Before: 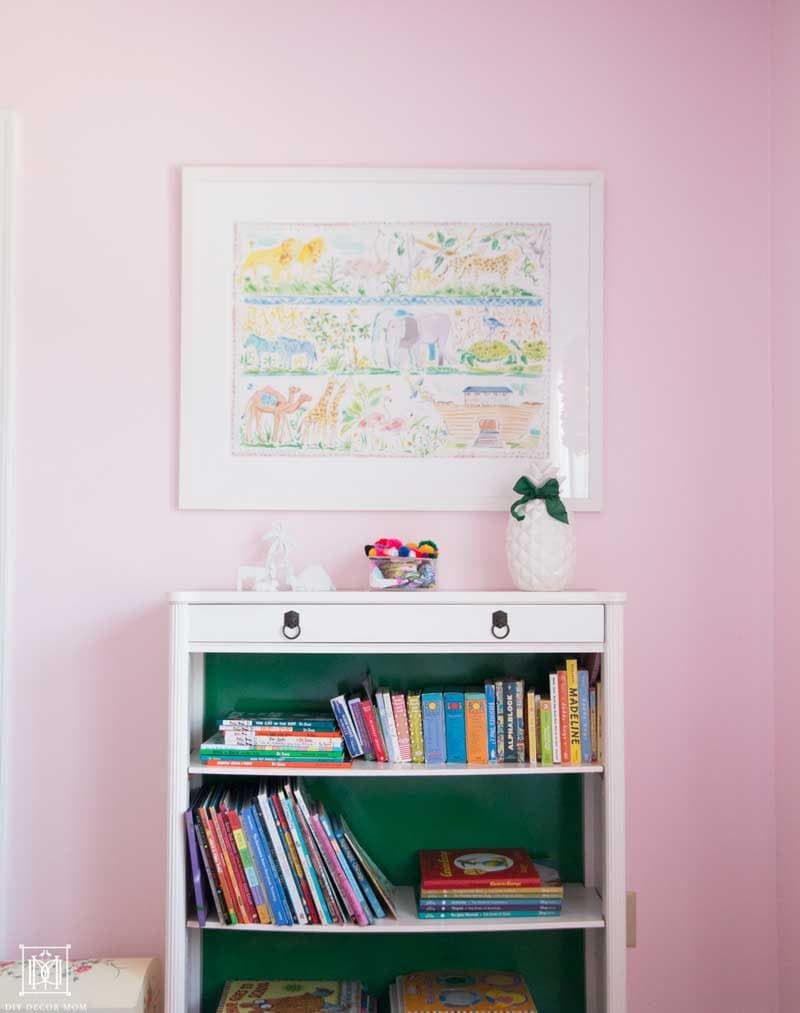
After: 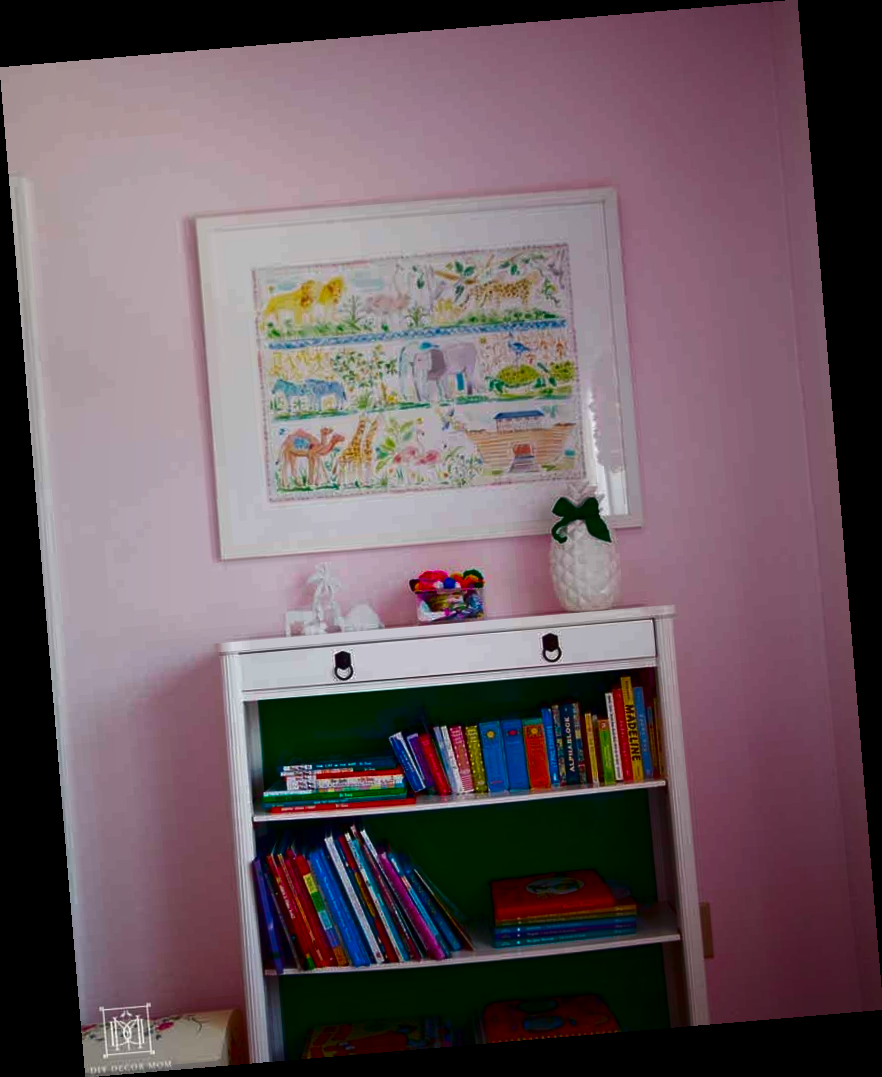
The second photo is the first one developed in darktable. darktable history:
vignetting: fall-off start 18.21%, fall-off radius 137.95%, brightness -0.207, center (-0.078, 0.066), width/height ratio 0.62, shape 0.59
rotate and perspective: rotation -4.86°, automatic cropping off
contrast brightness saturation: brightness -1, saturation 1
